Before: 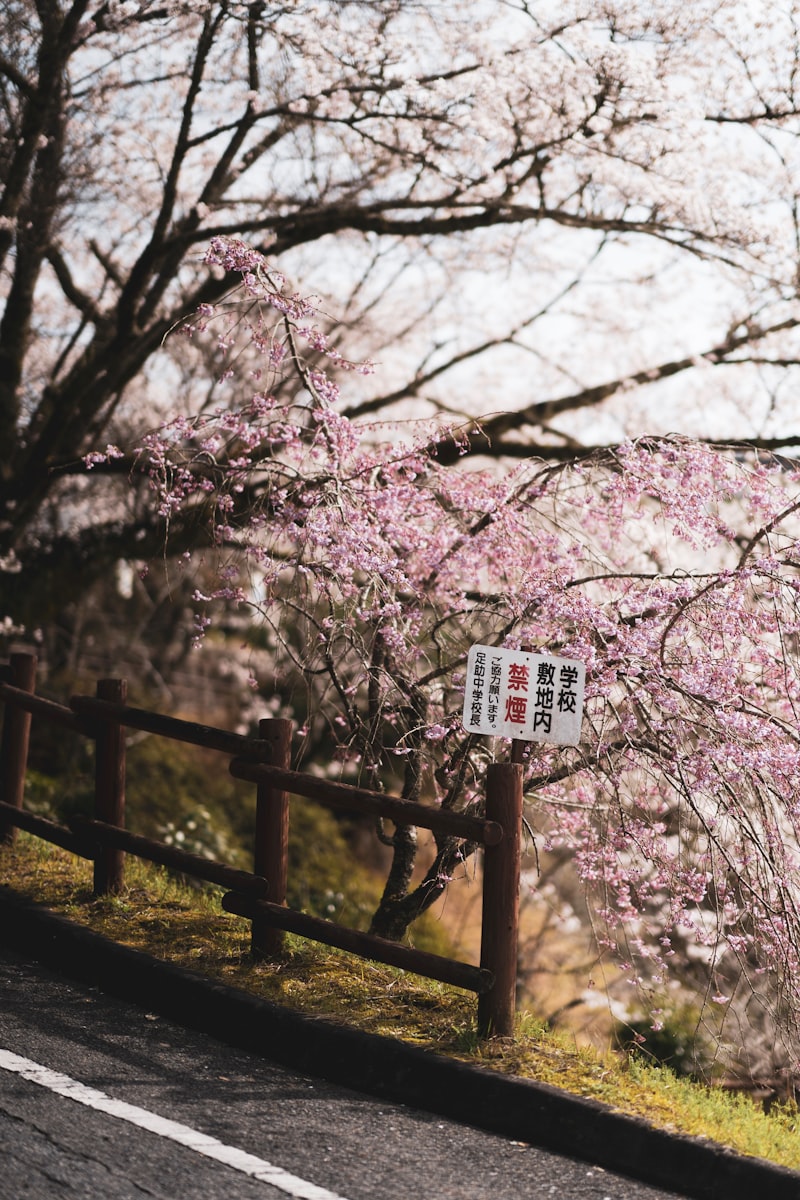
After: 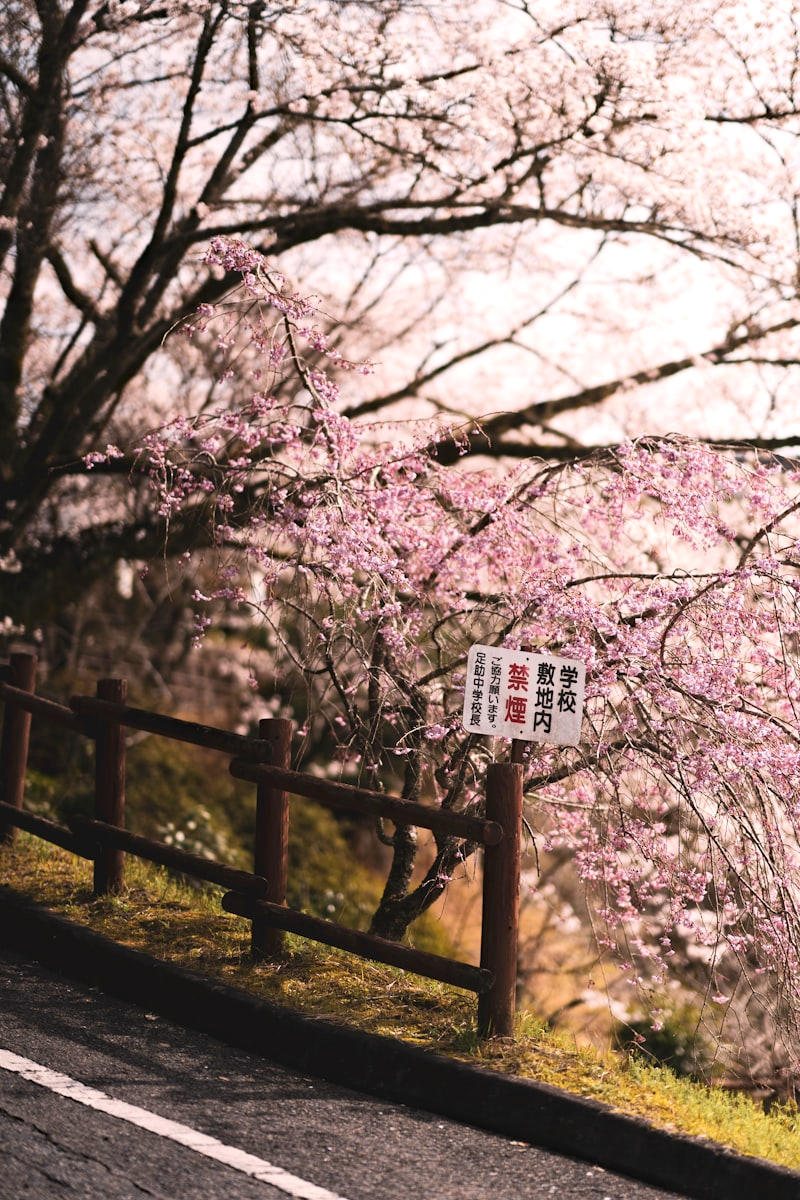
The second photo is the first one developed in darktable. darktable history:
haze removal: compatibility mode true, adaptive false
color correction: highlights a* 7.34, highlights b* 4.37
exposure: exposure 0.2 EV, compensate highlight preservation false
